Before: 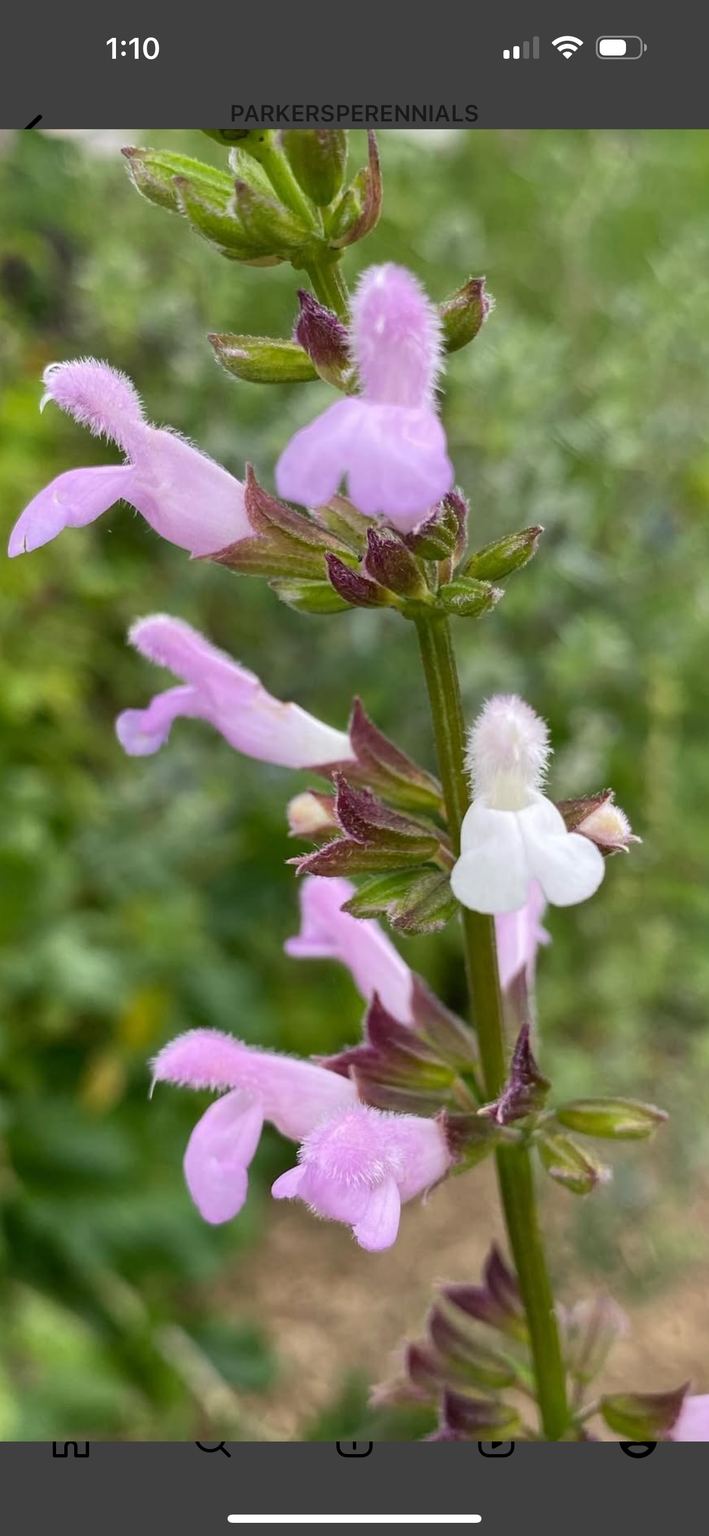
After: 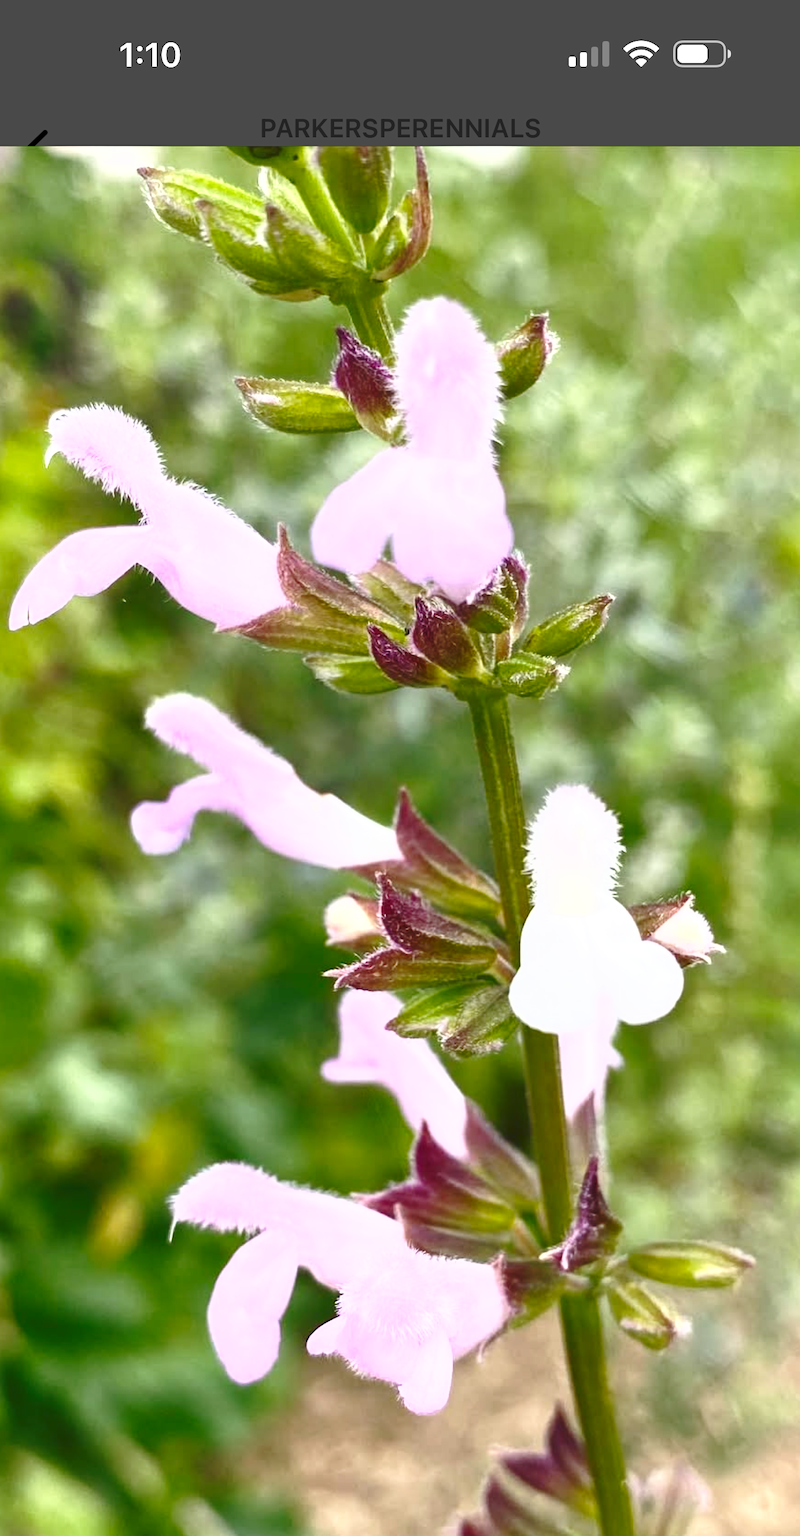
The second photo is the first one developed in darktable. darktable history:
base curve: curves: ch0 [(0, 0) (0.028, 0.03) (0.121, 0.232) (0.46, 0.748) (0.859, 0.968) (1, 1)], preserve colors none
tone curve: curves: ch0 [(0, 0.081) (0.483, 0.453) (0.881, 0.992)]
crop and rotate: top 0%, bottom 11.49%
